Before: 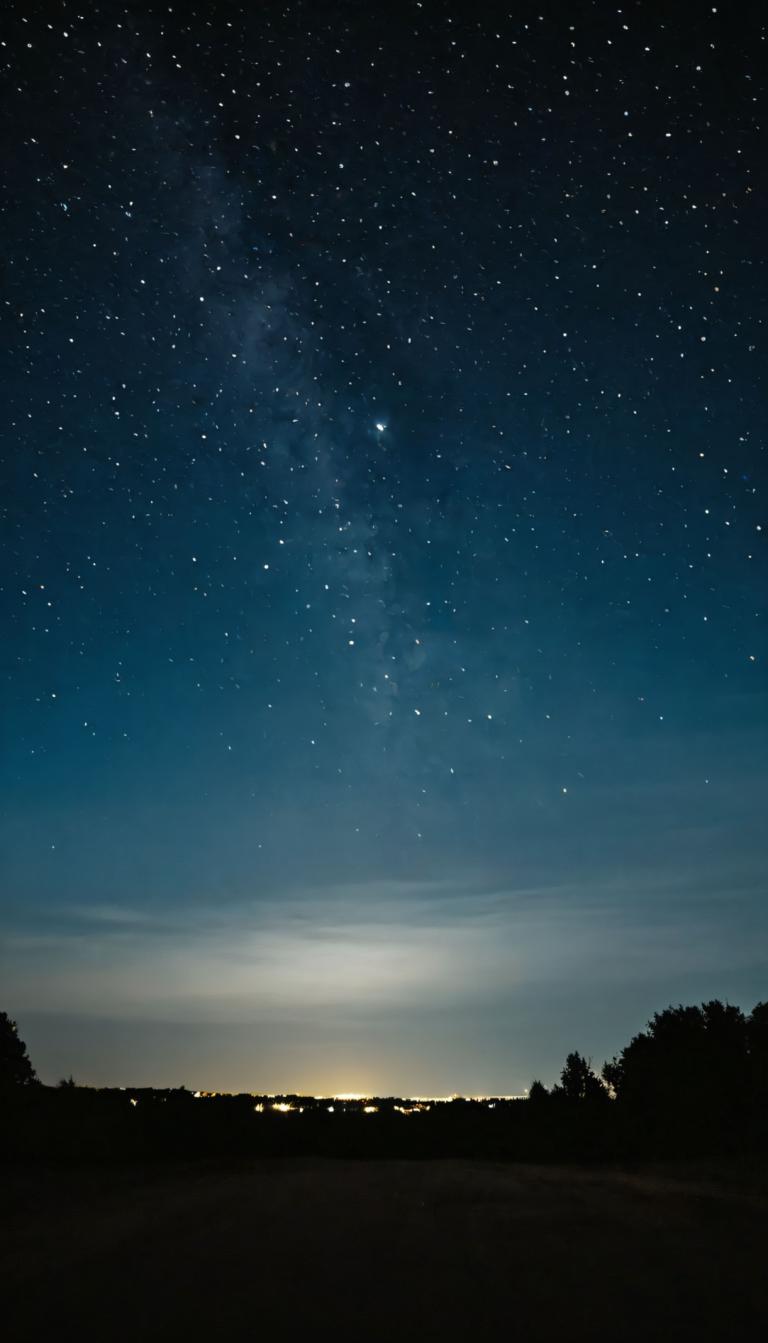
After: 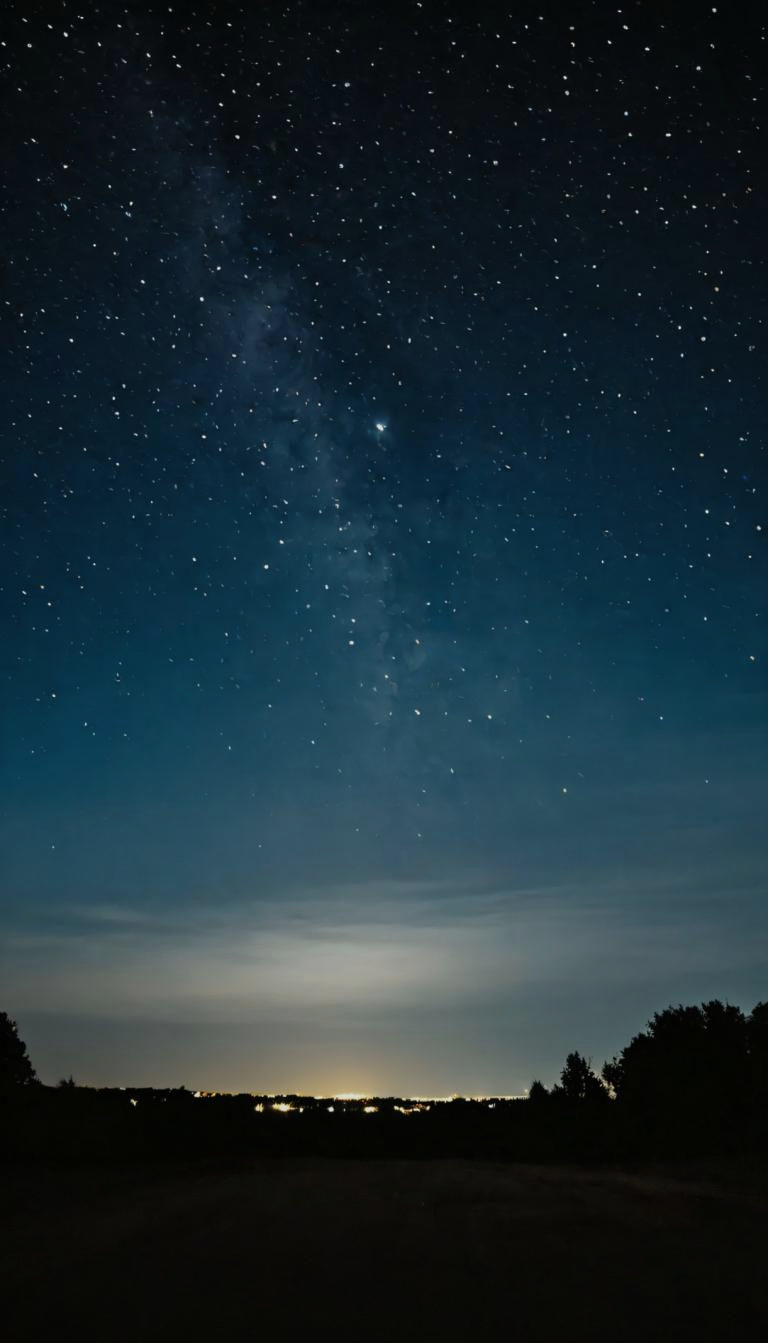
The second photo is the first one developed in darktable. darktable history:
shadows and highlights: shadows 24.39, highlights -78.78, soften with gaussian
exposure: exposure -0.489 EV, compensate exposure bias true, compensate highlight preservation false
tone equalizer: edges refinement/feathering 500, mask exposure compensation -1.57 EV, preserve details no
